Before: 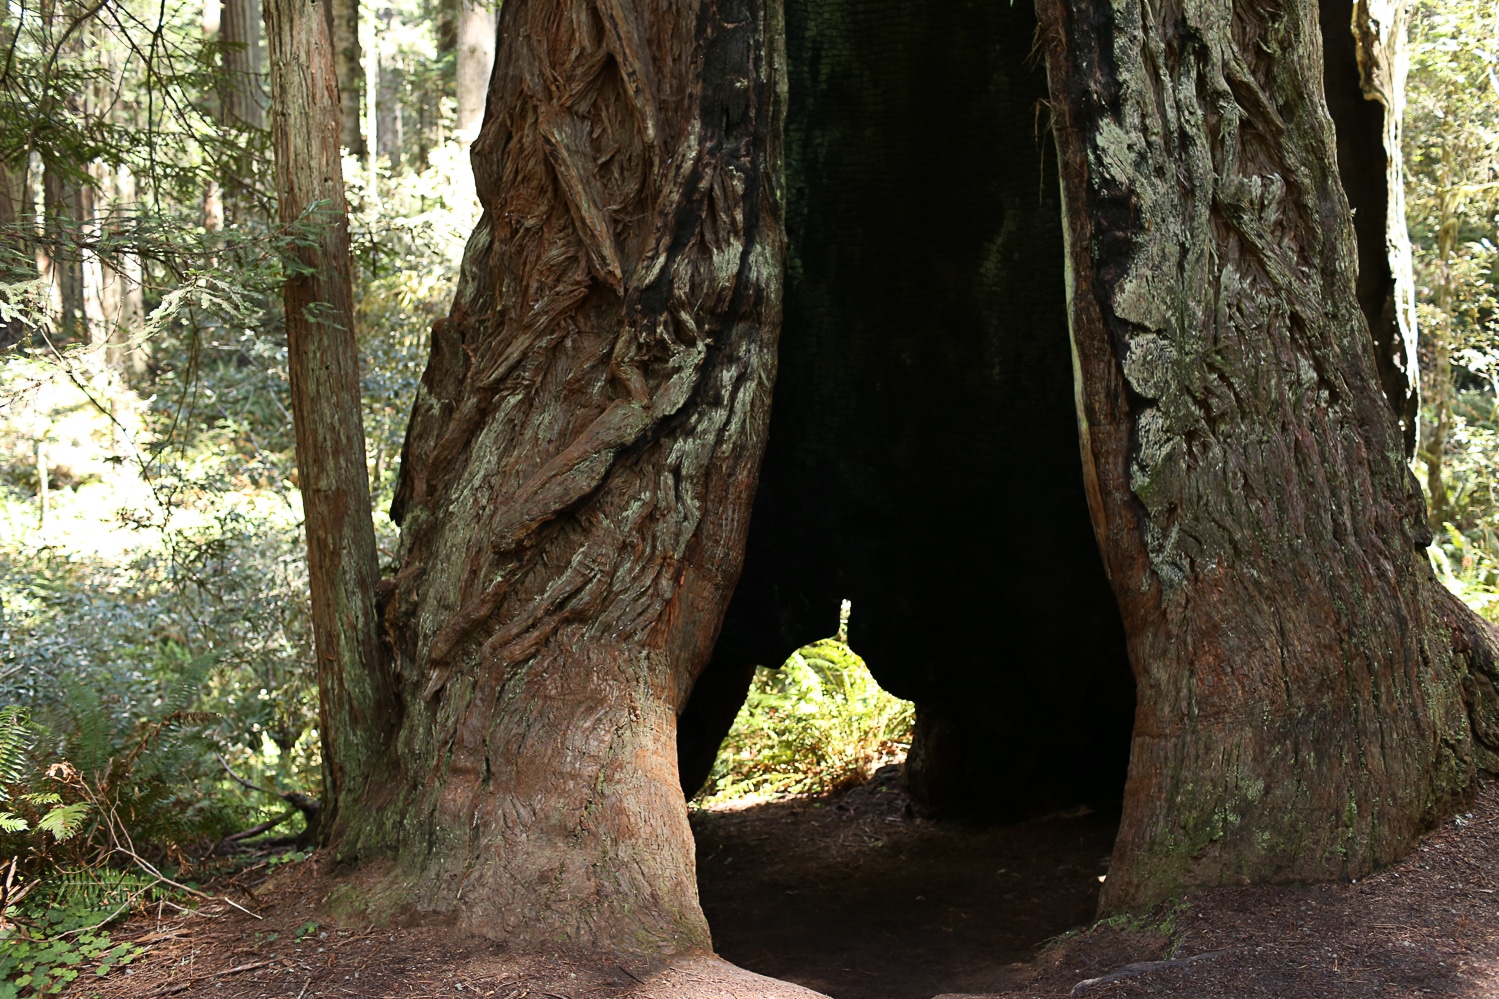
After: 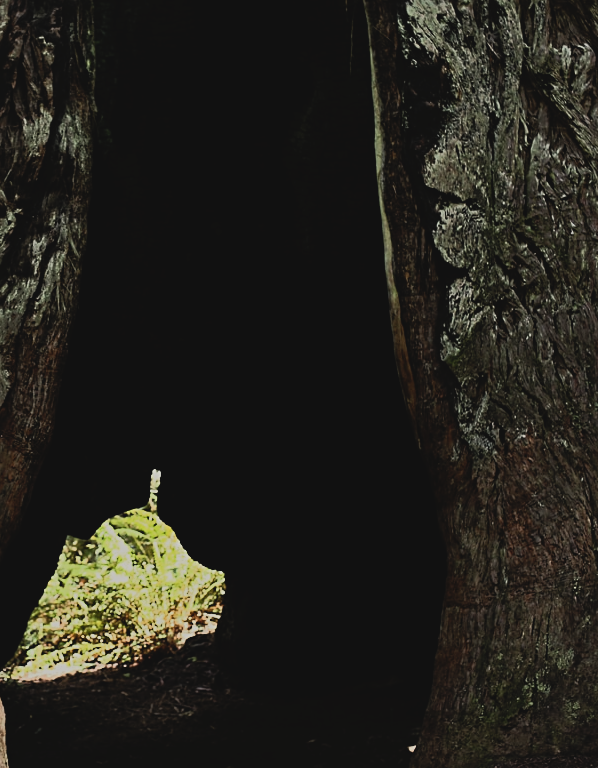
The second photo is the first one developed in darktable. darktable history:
contrast brightness saturation: contrast -0.104, saturation -0.088
sharpen: radius 2.477, amount 0.32
tone equalizer: -8 EV -1.97 EV, -7 EV -2 EV, -6 EV -1.98 EV, -5 EV -2 EV, -4 EV -1.98 EV, -3 EV -1.99 EV, -2 EV -1.99 EV, -1 EV -1.63 EV, +0 EV -1.99 EV, edges refinement/feathering 500, mask exposure compensation -1.57 EV, preserve details no
filmic rgb: middle gray luminance 21.65%, black relative exposure -14 EV, white relative exposure 2.96 EV, target black luminance 0%, hardness 8.86, latitude 60.2%, contrast 1.213, highlights saturation mix 3.77%, shadows ↔ highlights balance 42.18%
exposure: black level correction 0, exposure 1.107 EV, compensate exposure bias true, compensate highlight preservation false
crop: left 46.065%, top 13.036%, right 14.02%, bottom 10.051%
color correction: highlights b* 2.91
